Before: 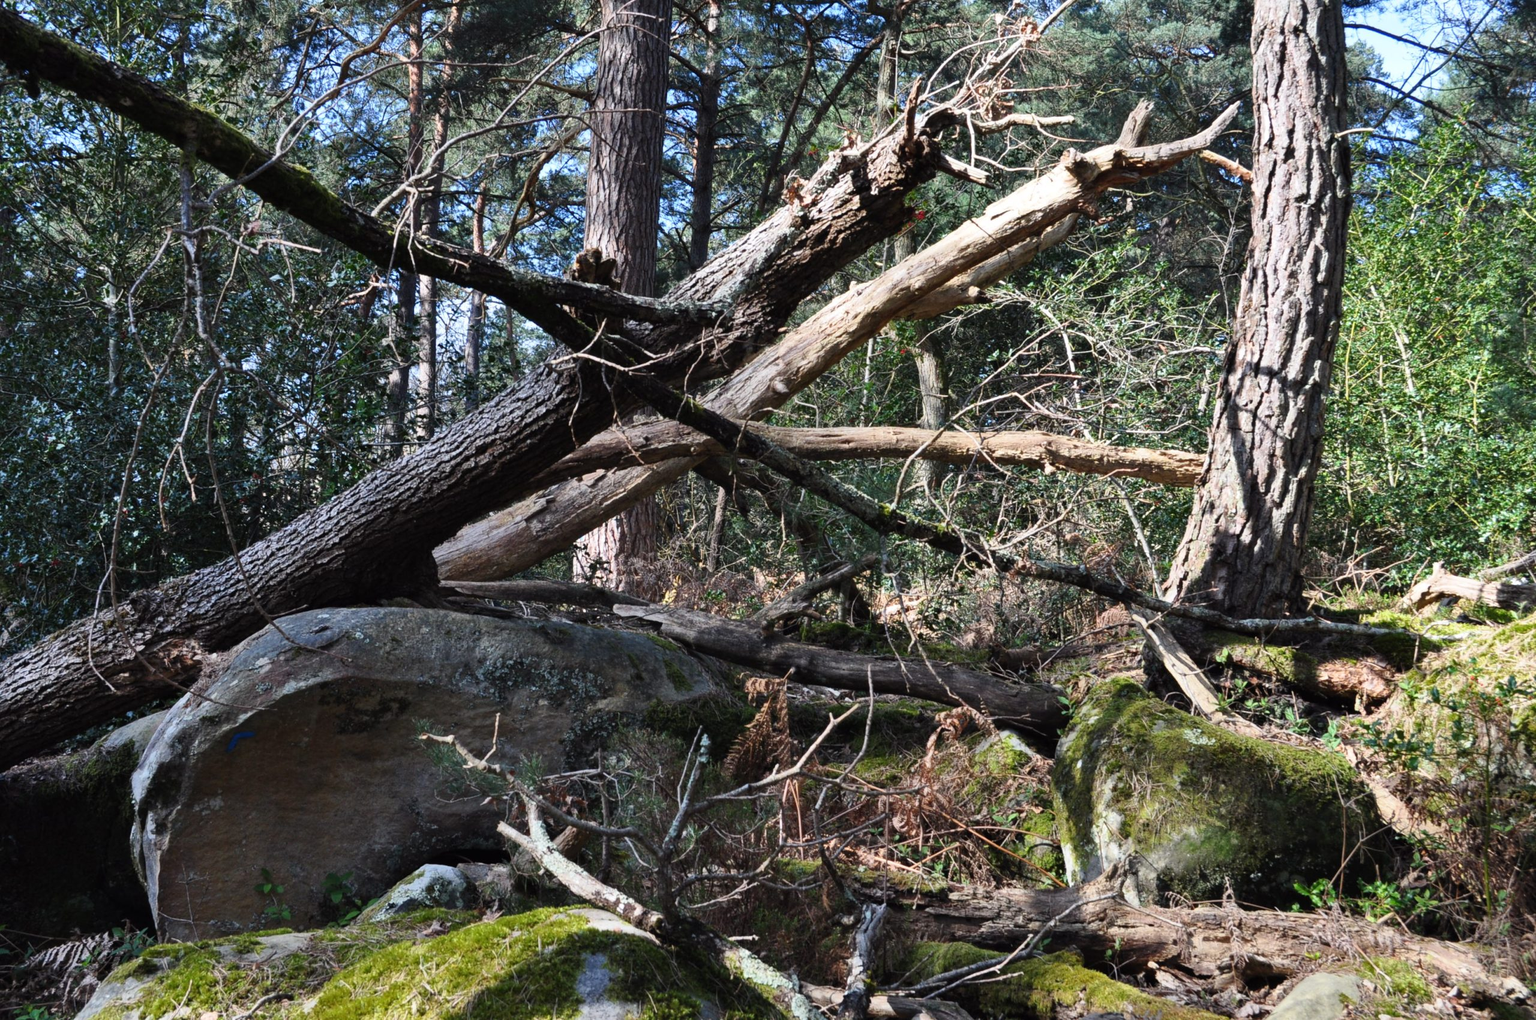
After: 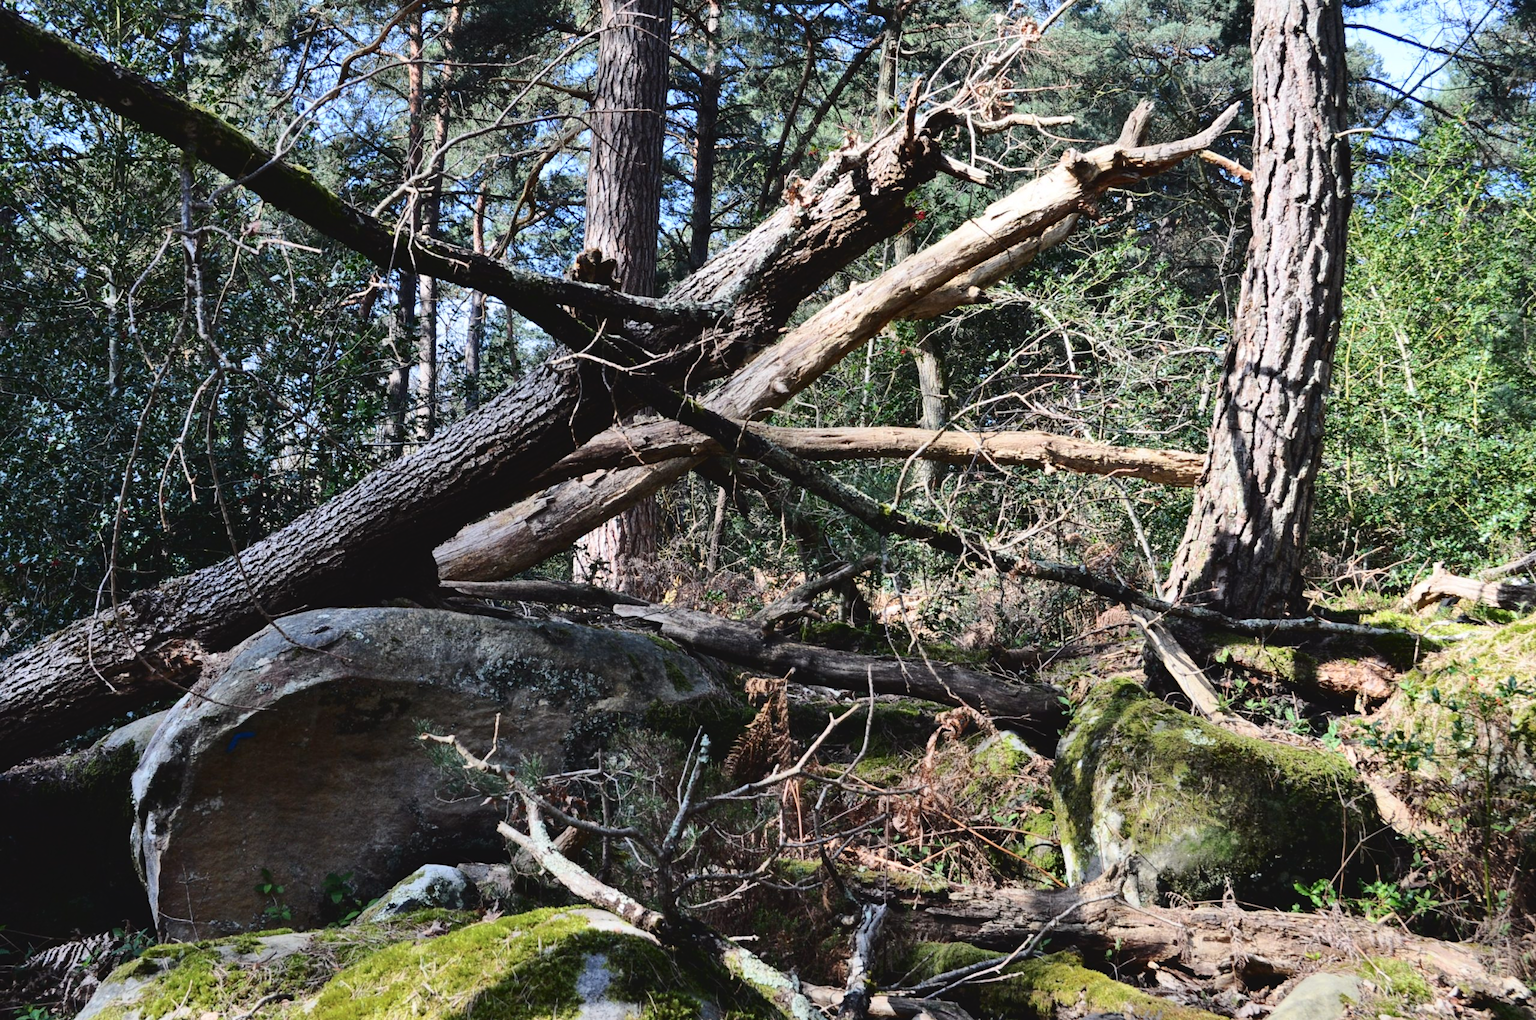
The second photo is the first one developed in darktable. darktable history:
tone curve: curves: ch0 [(0, 0) (0.003, 0.047) (0.011, 0.05) (0.025, 0.053) (0.044, 0.057) (0.069, 0.062) (0.1, 0.084) (0.136, 0.115) (0.177, 0.159) (0.224, 0.216) (0.277, 0.289) (0.335, 0.382) (0.399, 0.474) (0.468, 0.561) (0.543, 0.636) (0.623, 0.705) (0.709, 0.778) (0.801, 0.847) (0.898, 0.916) (1, 1)], color space Lab, independent channels, preserve colors none
